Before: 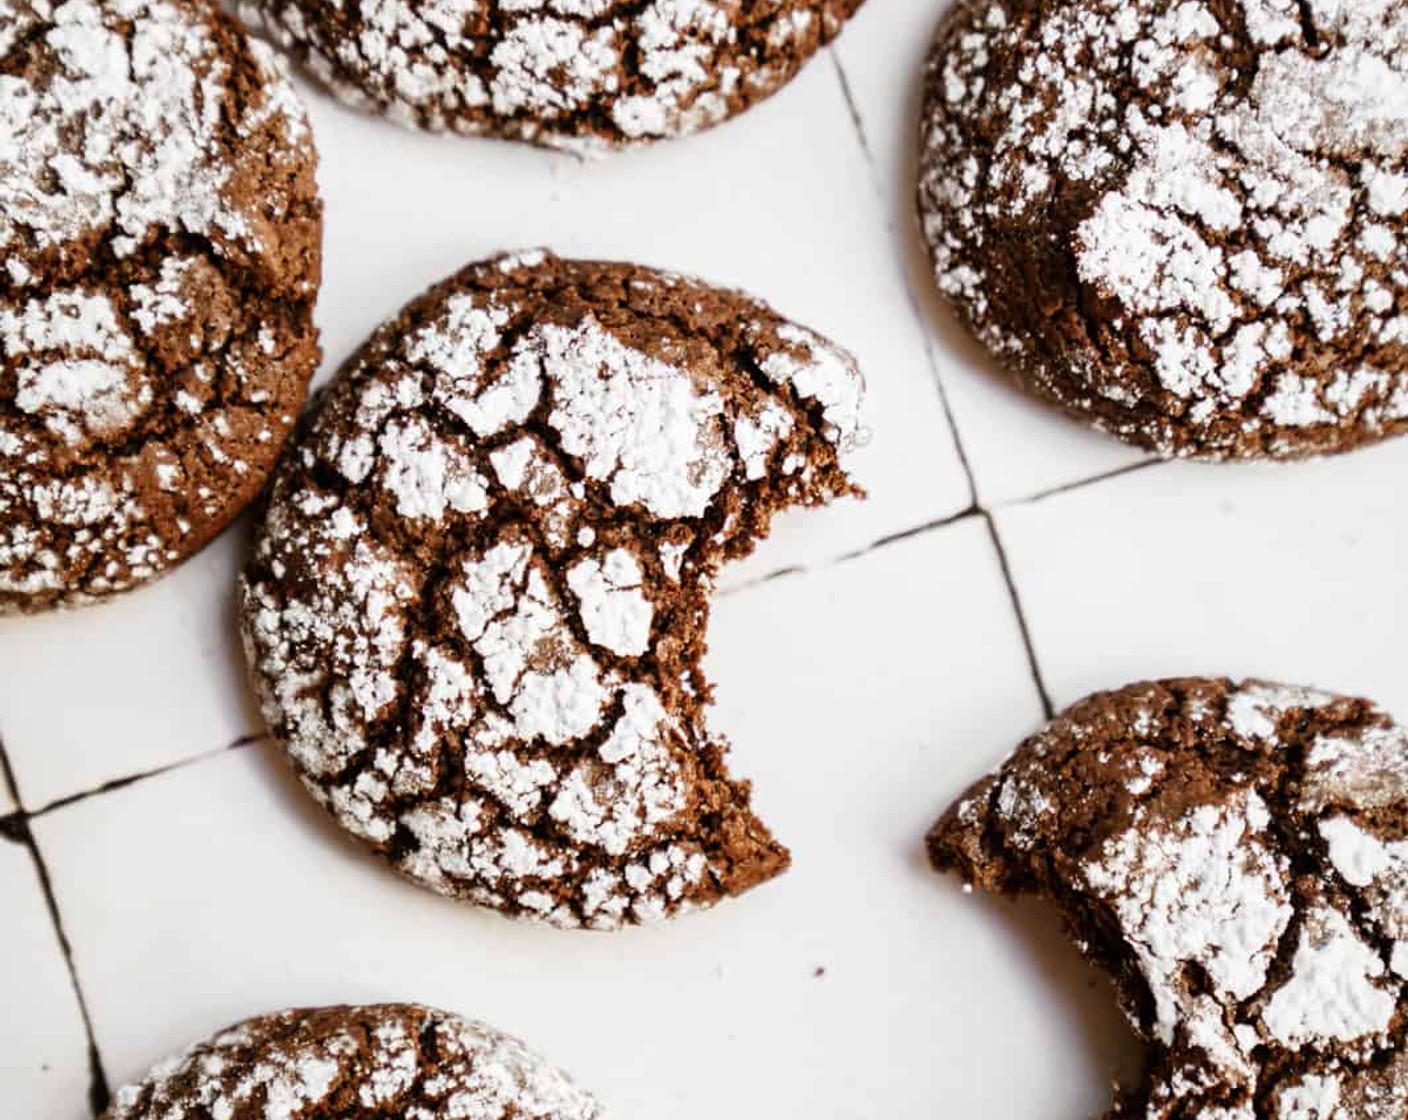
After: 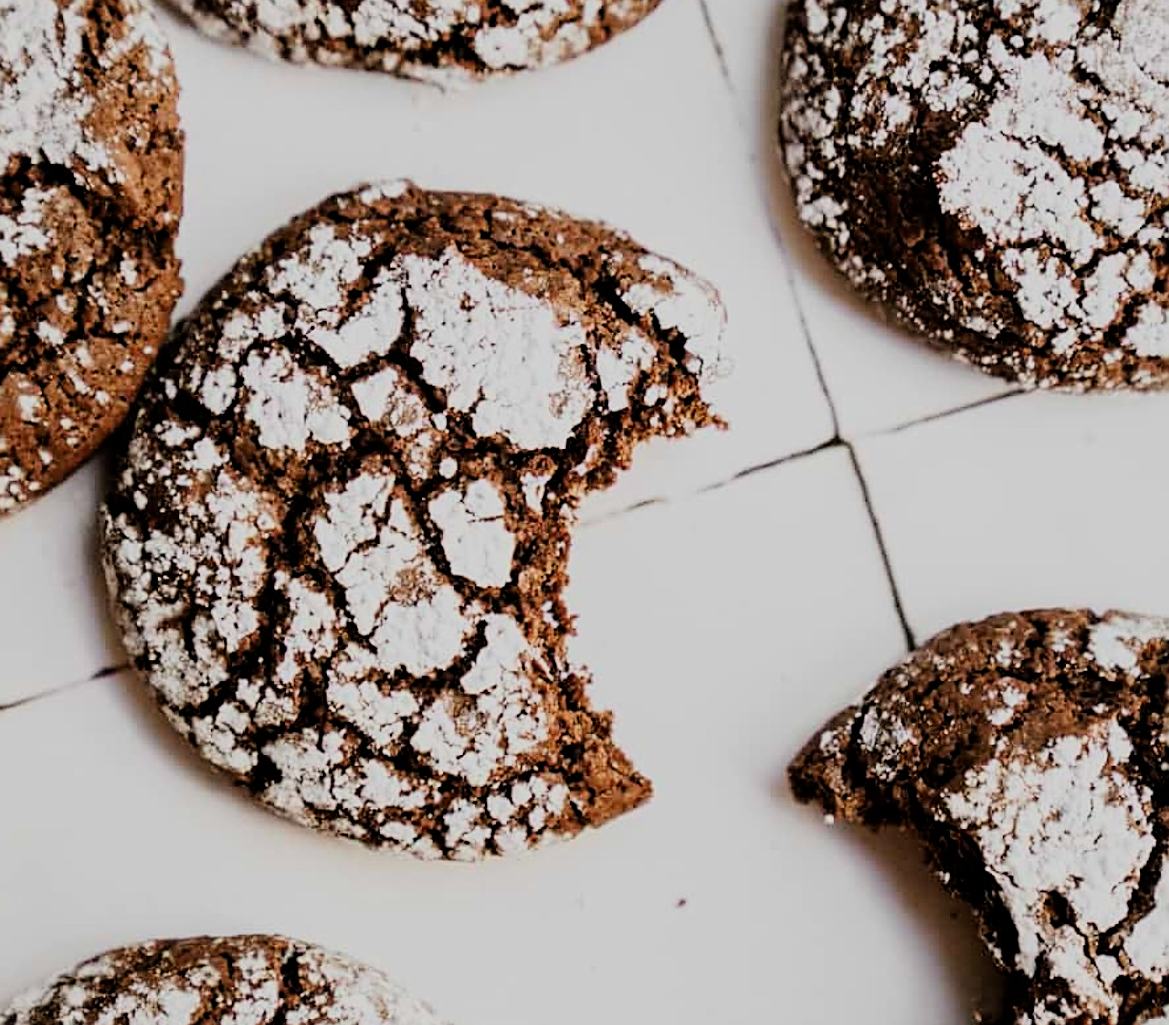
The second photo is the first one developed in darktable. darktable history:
filmic rgb: black relative exposure -9.16 EV, white relative exposure 6.83 EV, hardness 3.07, contrast 1.062, color science v6 (2022)
crop: left 9.803%, top 6.235%, right 7.145%, bottom 2.242%
sharpen: on, module defaults
